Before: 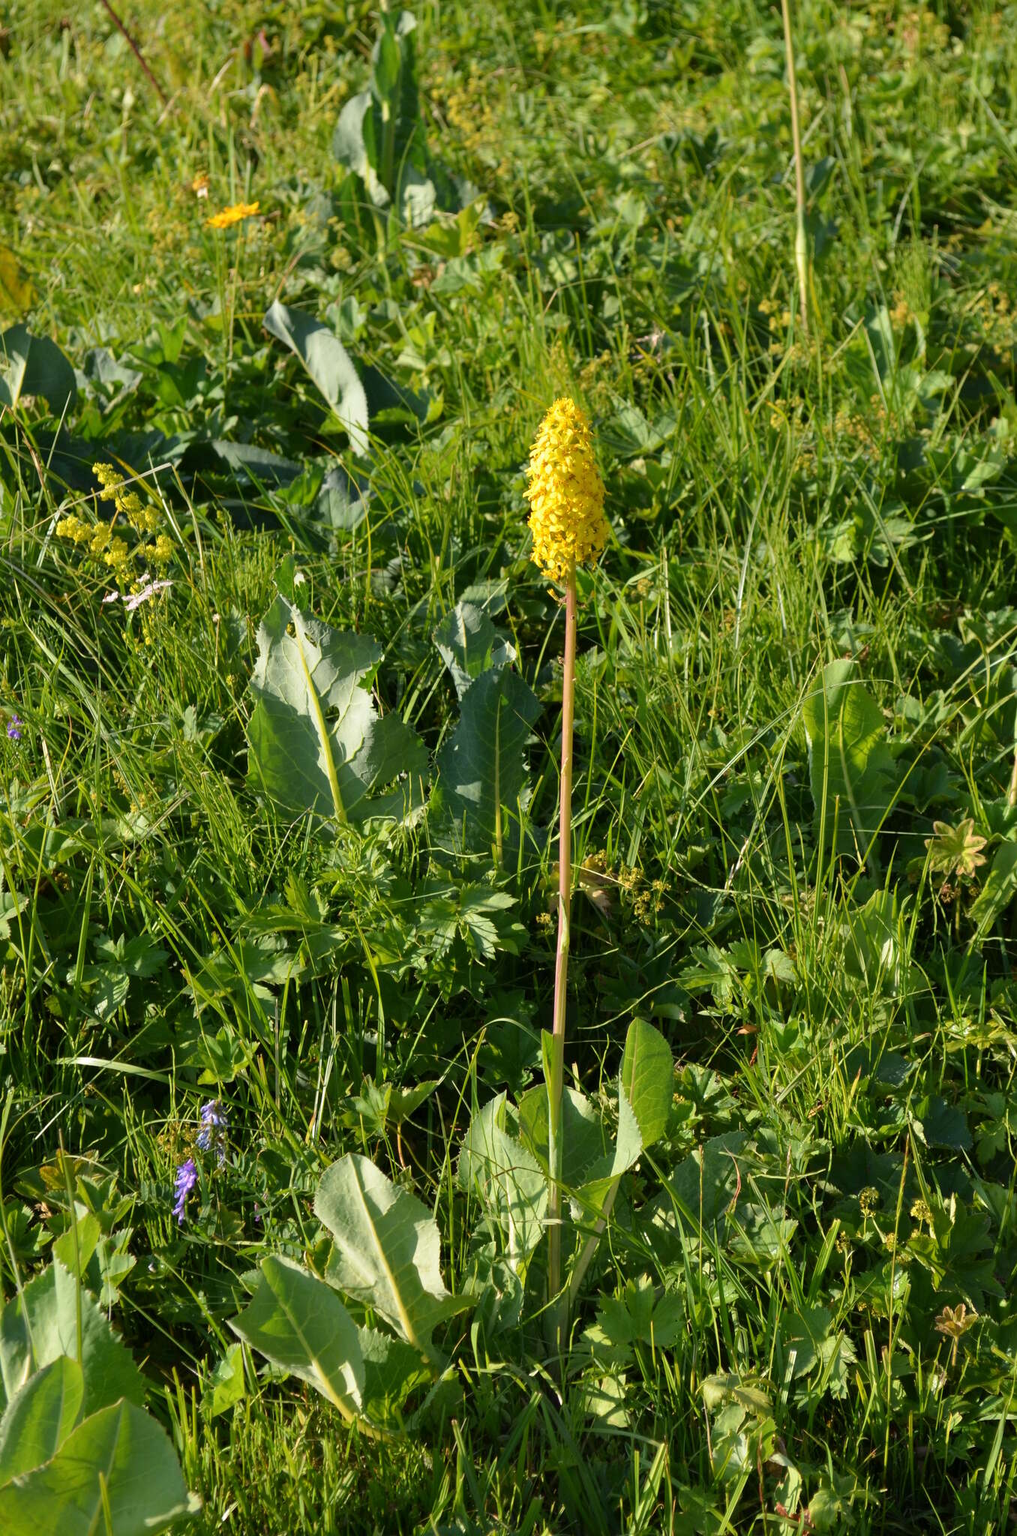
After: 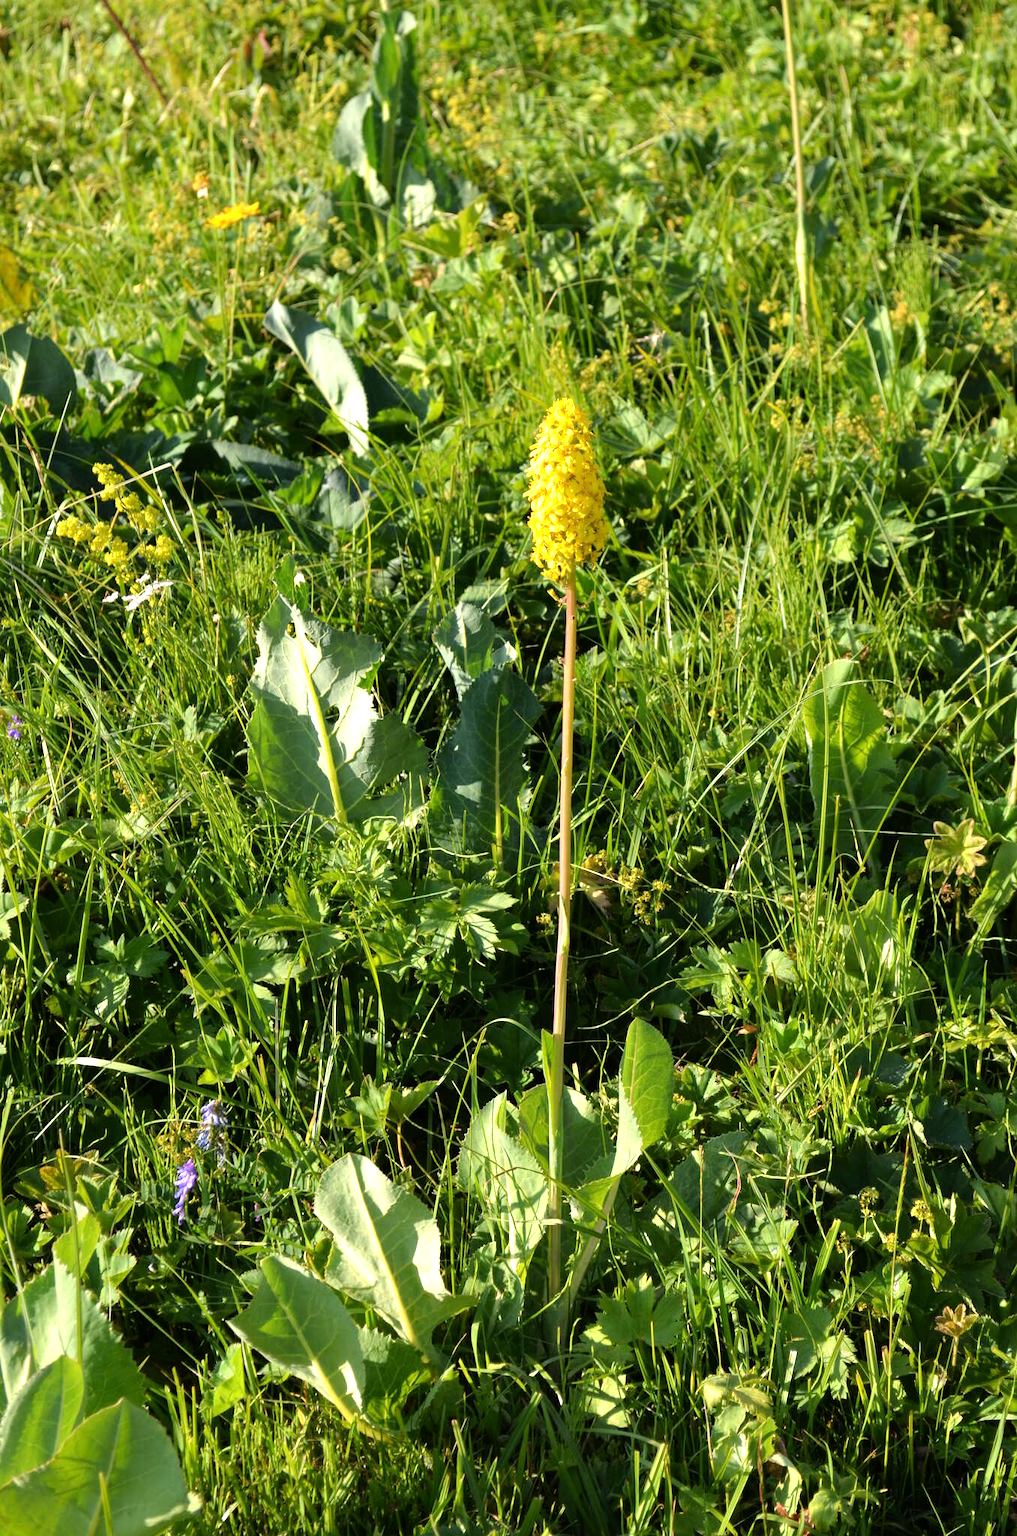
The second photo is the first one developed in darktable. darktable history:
tone equalizer: -8 EV -0.736 EV, -7 EV -0.682 EV, -6 EV -0.599 EV, -5 EV -0.395 EV, -3 EV 0.376 EV, -2 EV 0.6 EV, -1 EV 0.683 EV, +0 EV 0.722 EV
